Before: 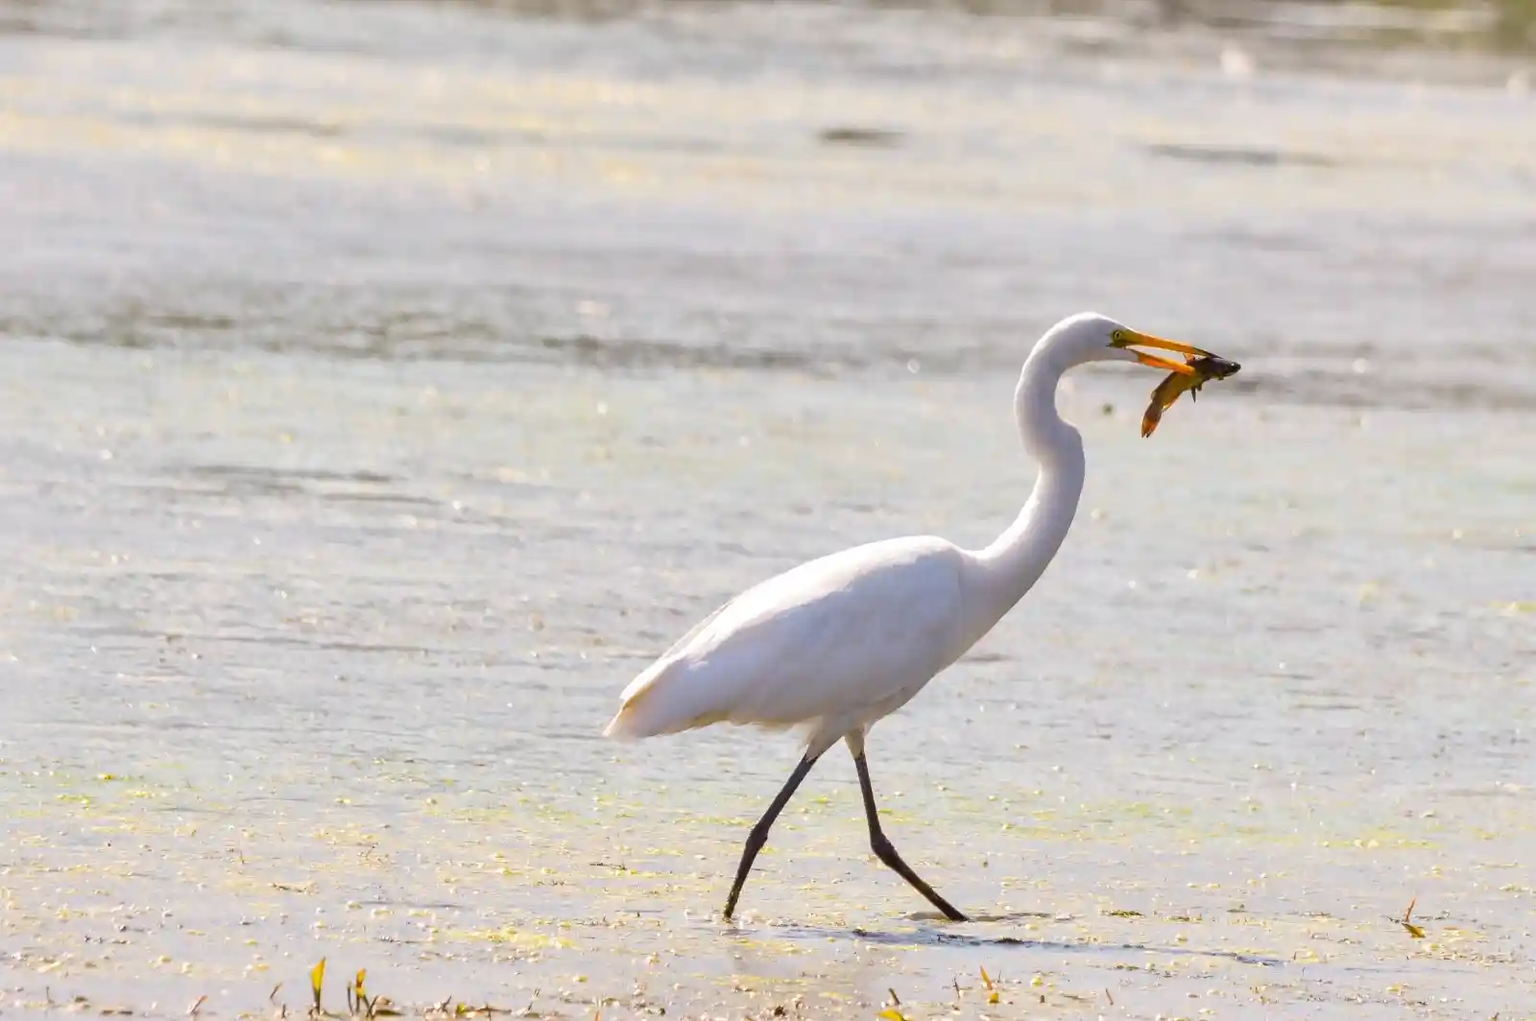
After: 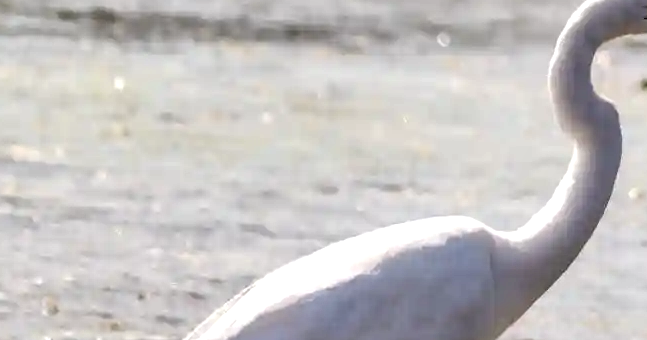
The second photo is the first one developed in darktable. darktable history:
crop: left 31.751%, top 32.172%, right 27.8%, bottom 35.83%
local contrast: highlights 12%, shadows 38%, detail 183%, midtone range 0.471
